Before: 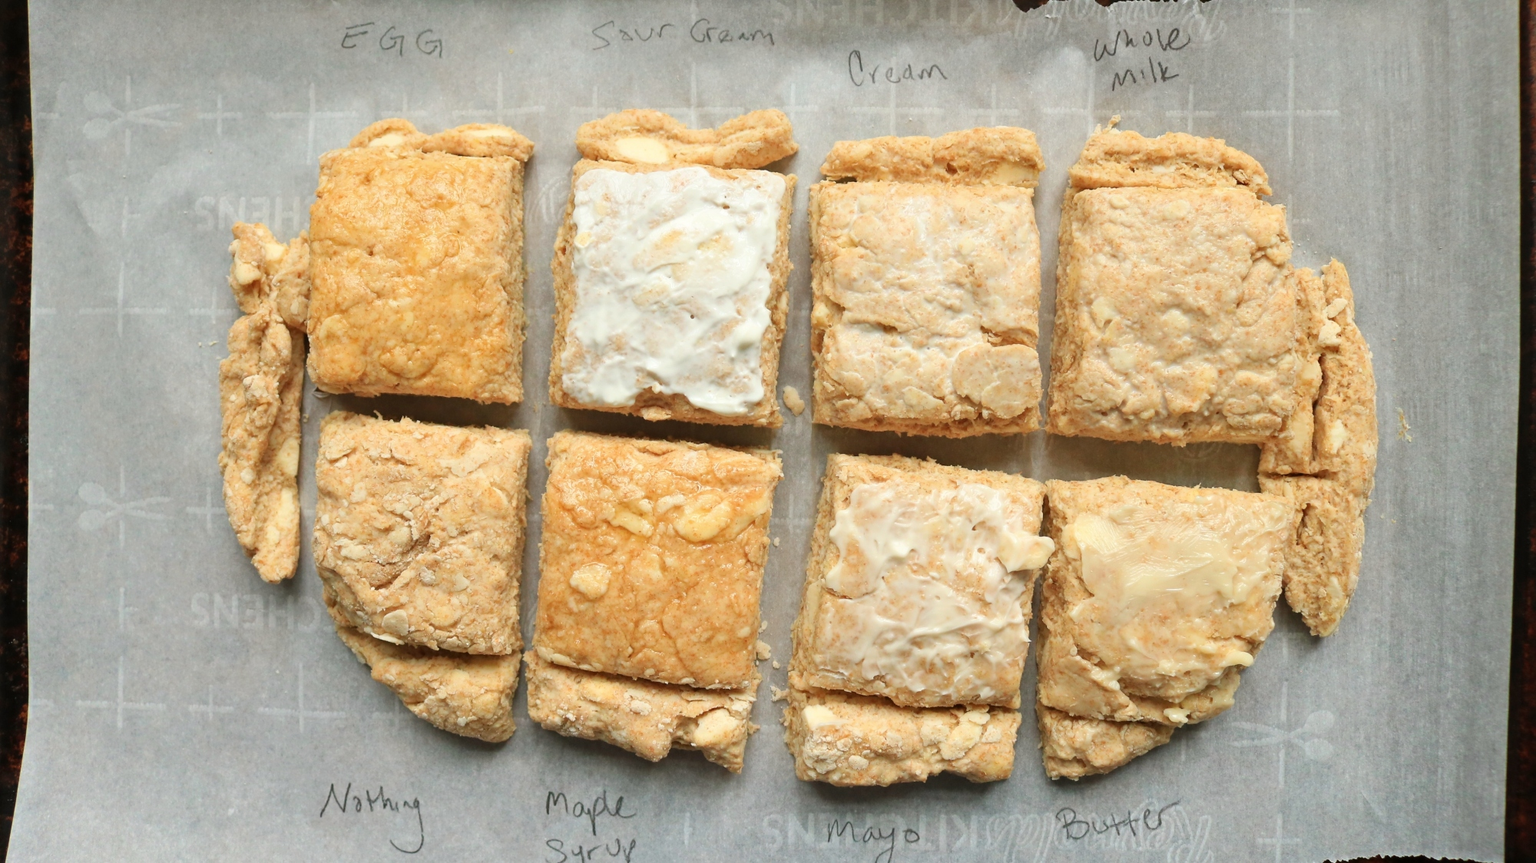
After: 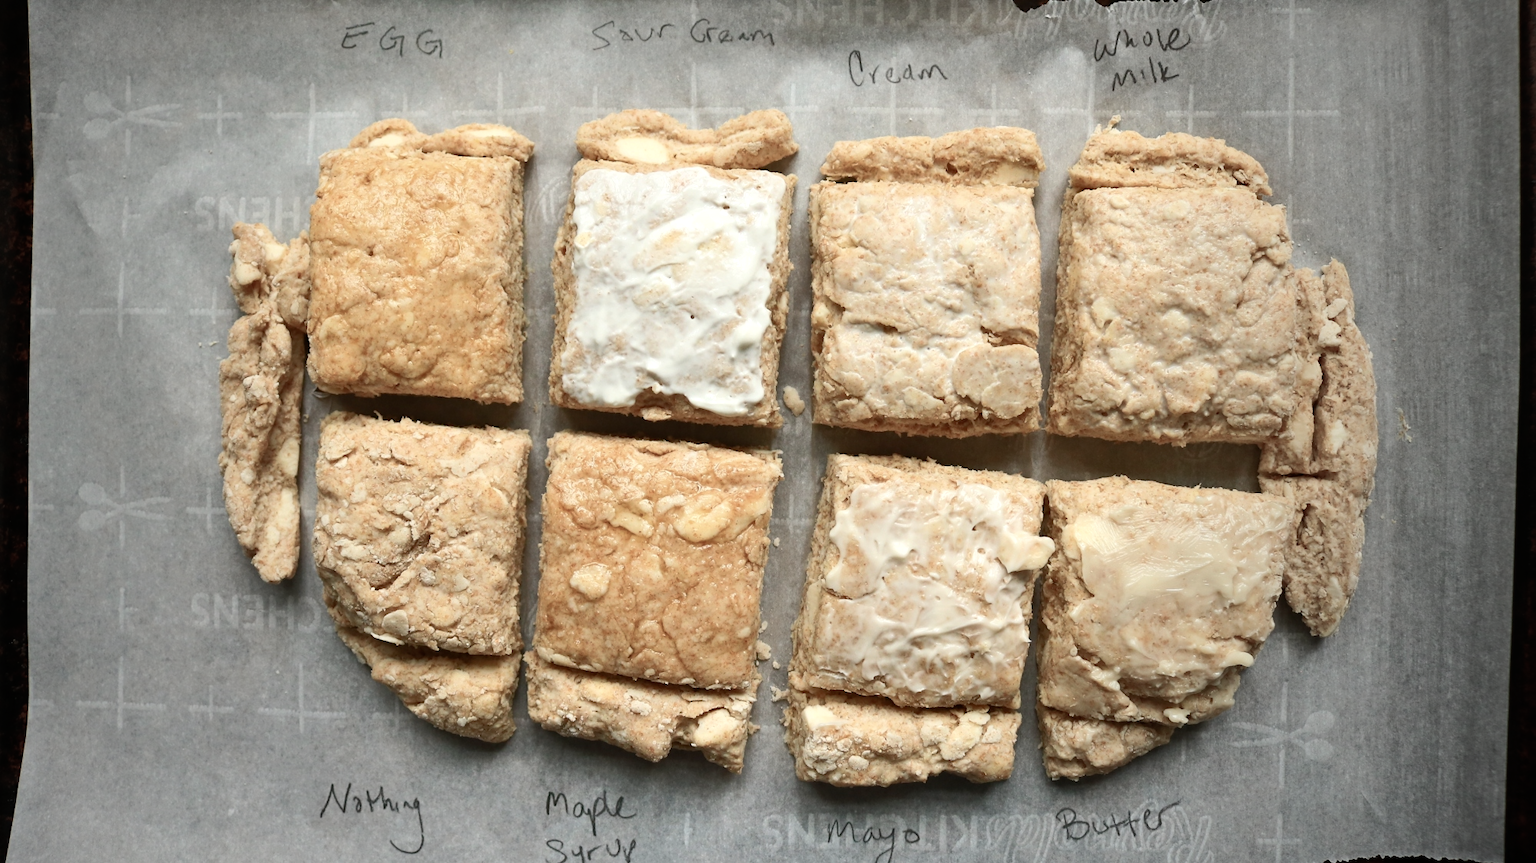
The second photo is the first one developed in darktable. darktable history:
vignetting: fall-off start 72.14%, fall-off radius 108.07%, brightness -0.713, saturation -0.488, center (-0.054, -0.359), width/height ratio 0.729
color balance rgb: perceptual saturation grading › highlights -31.88%, perceptual saturation grading › mid-tones 5.8%, perceptual saturation grading › shadows 18.12%, perceptual brilliance grading › highlights 3.62%, perceptual brilliance grading › mid-tones -18.12%, perceptual brilliance grading › shadows -41.3%
